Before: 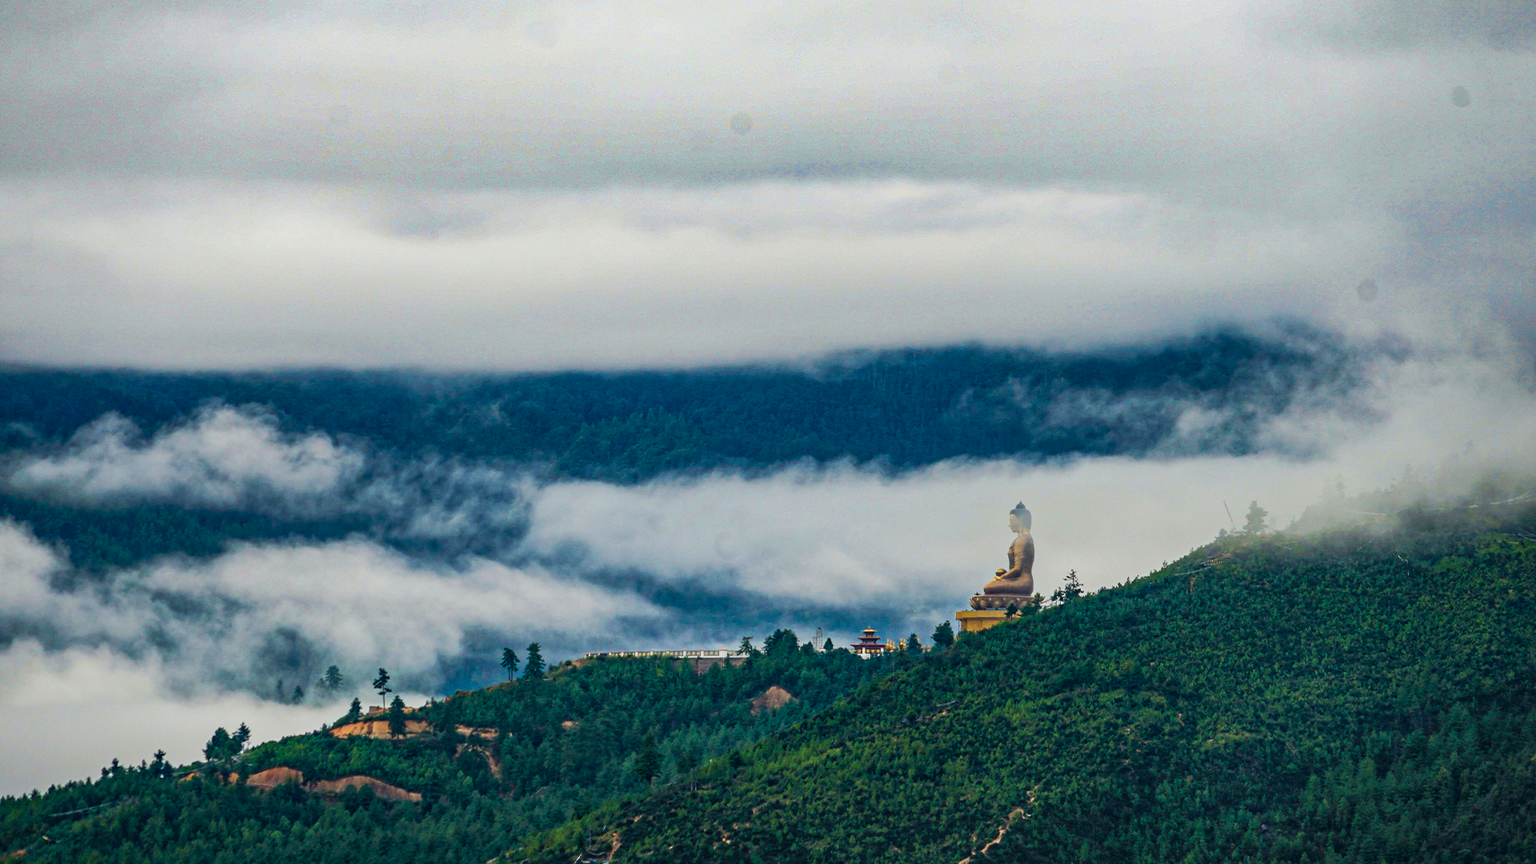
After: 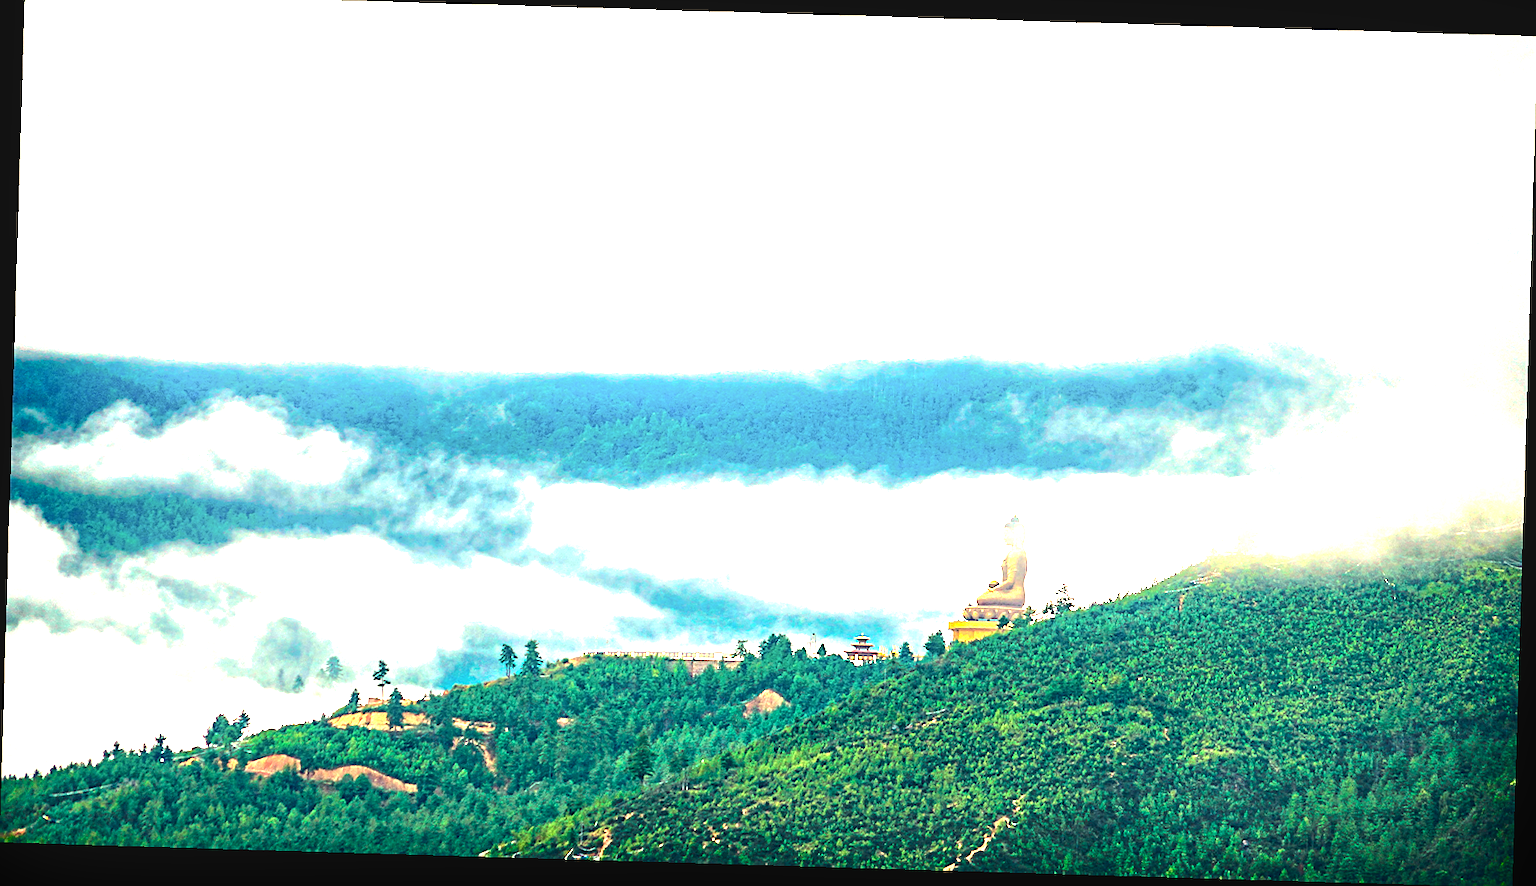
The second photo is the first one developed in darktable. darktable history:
rotate and perspective: rotation 1.72°, automatic cropping off
exposure: black level correction 0.001, exposure 2.607 EV, compensate exposure bias true, compensate highlight preservation false
sharpen: on, module defaults
white balance: red 1.138, green 0.996, blue 0.812
crop: top 1.049%, right 0.001%
shadows and highlights: shadows -70, highlights 35, soften with gaussian
local contrast: mode bilateral grid, contrast 10, coarseness 25, detail 115%, midtone range 0.2
contrast brightness saturation: contrast -0.11
